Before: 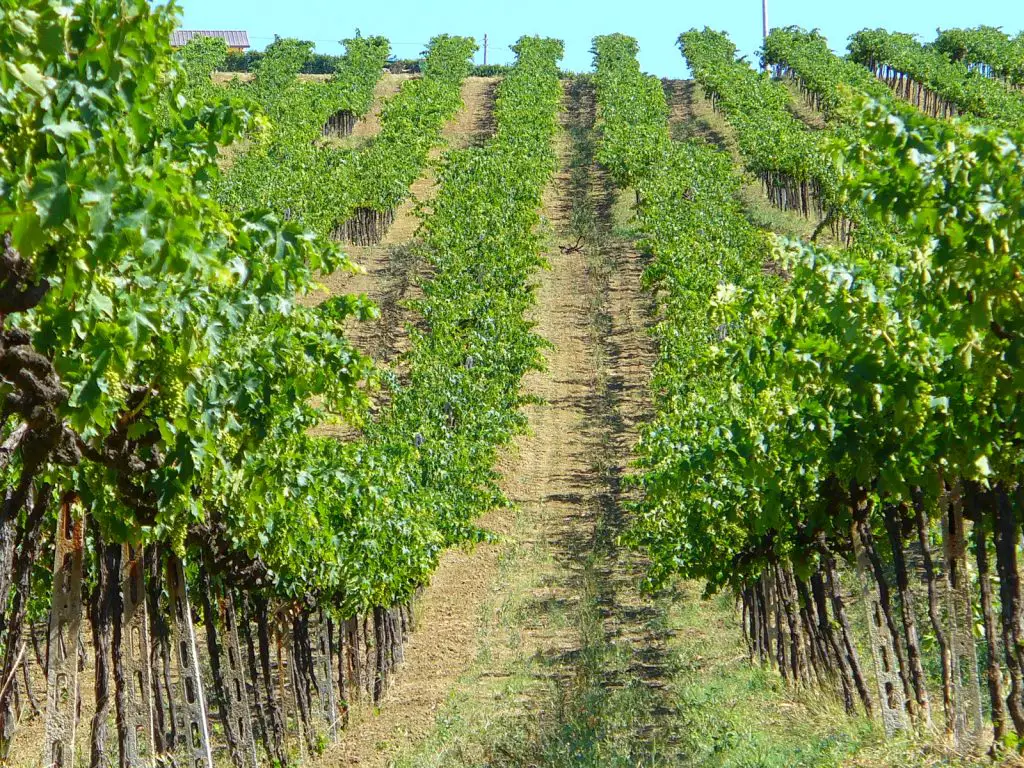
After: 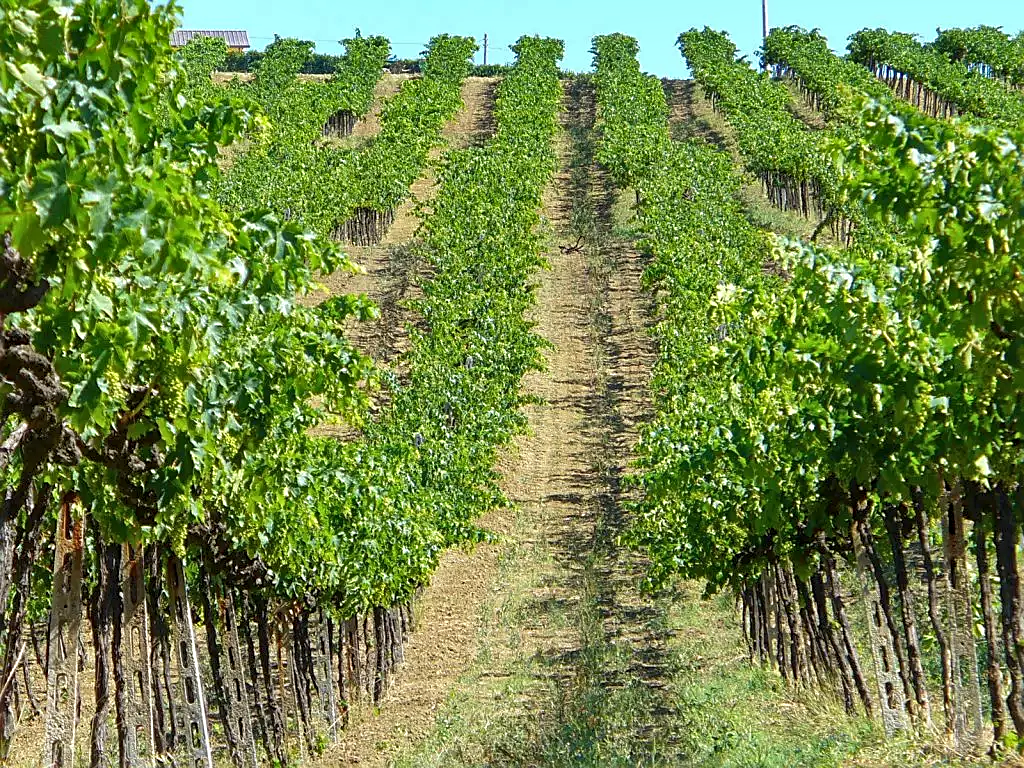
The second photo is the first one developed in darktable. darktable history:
local contrast: highlights 103%, shadows 99%, detail 119%, midtone range 0.2
shadows and highlights: low approximation 0.01, soften with gaussian
sharpen: on, module defaults
